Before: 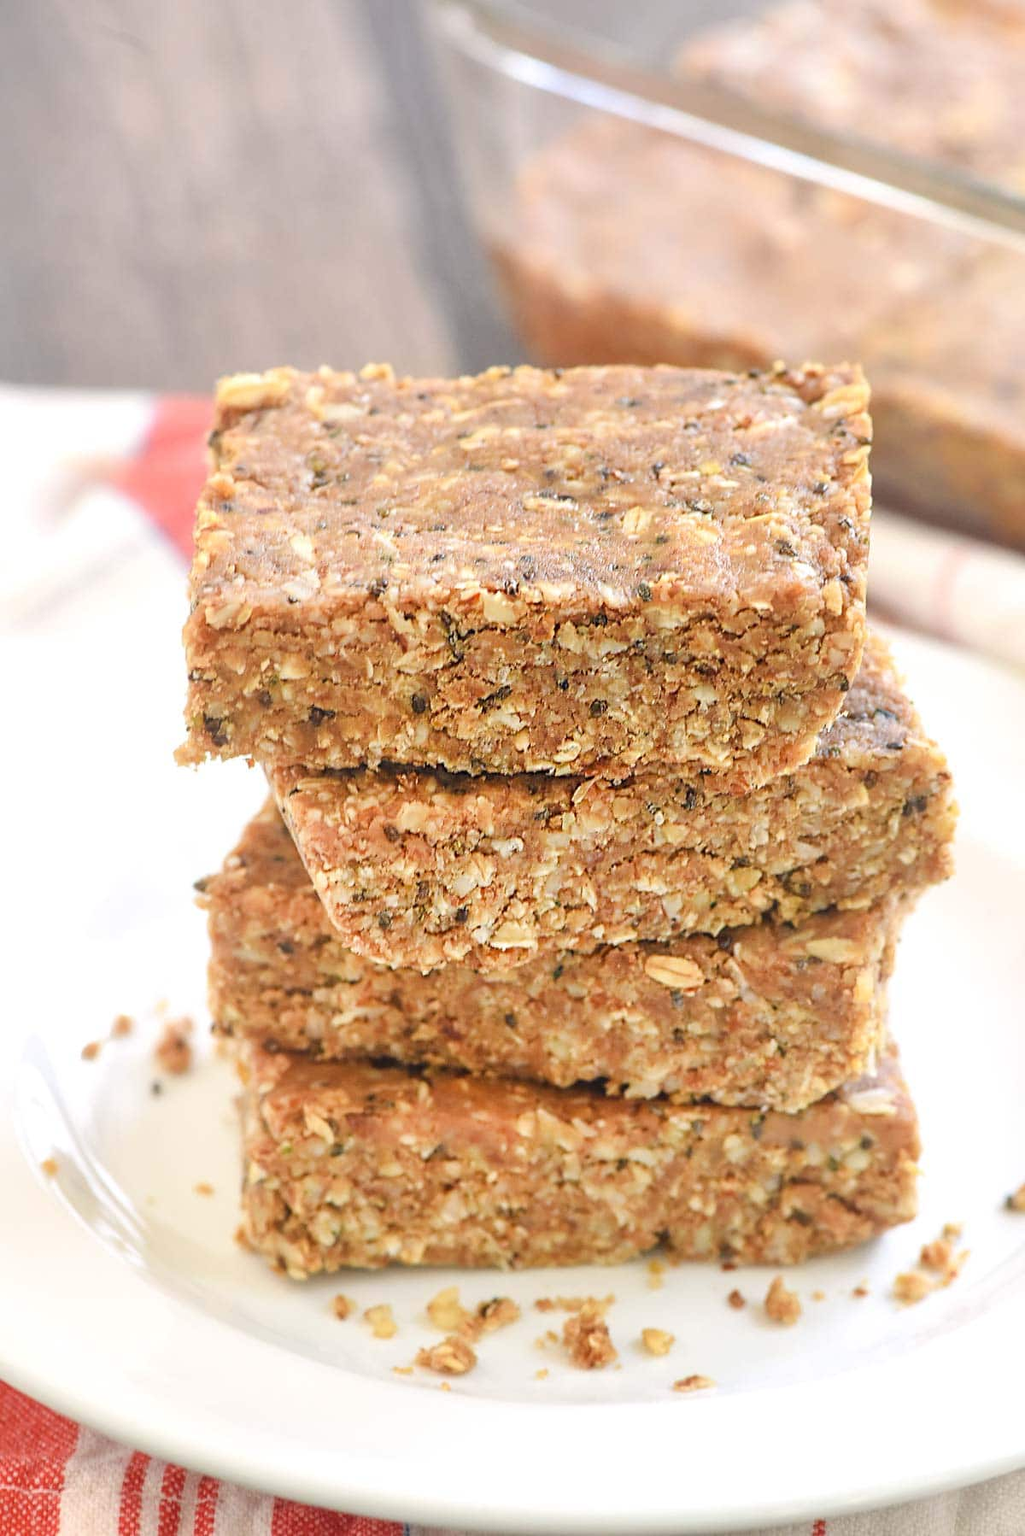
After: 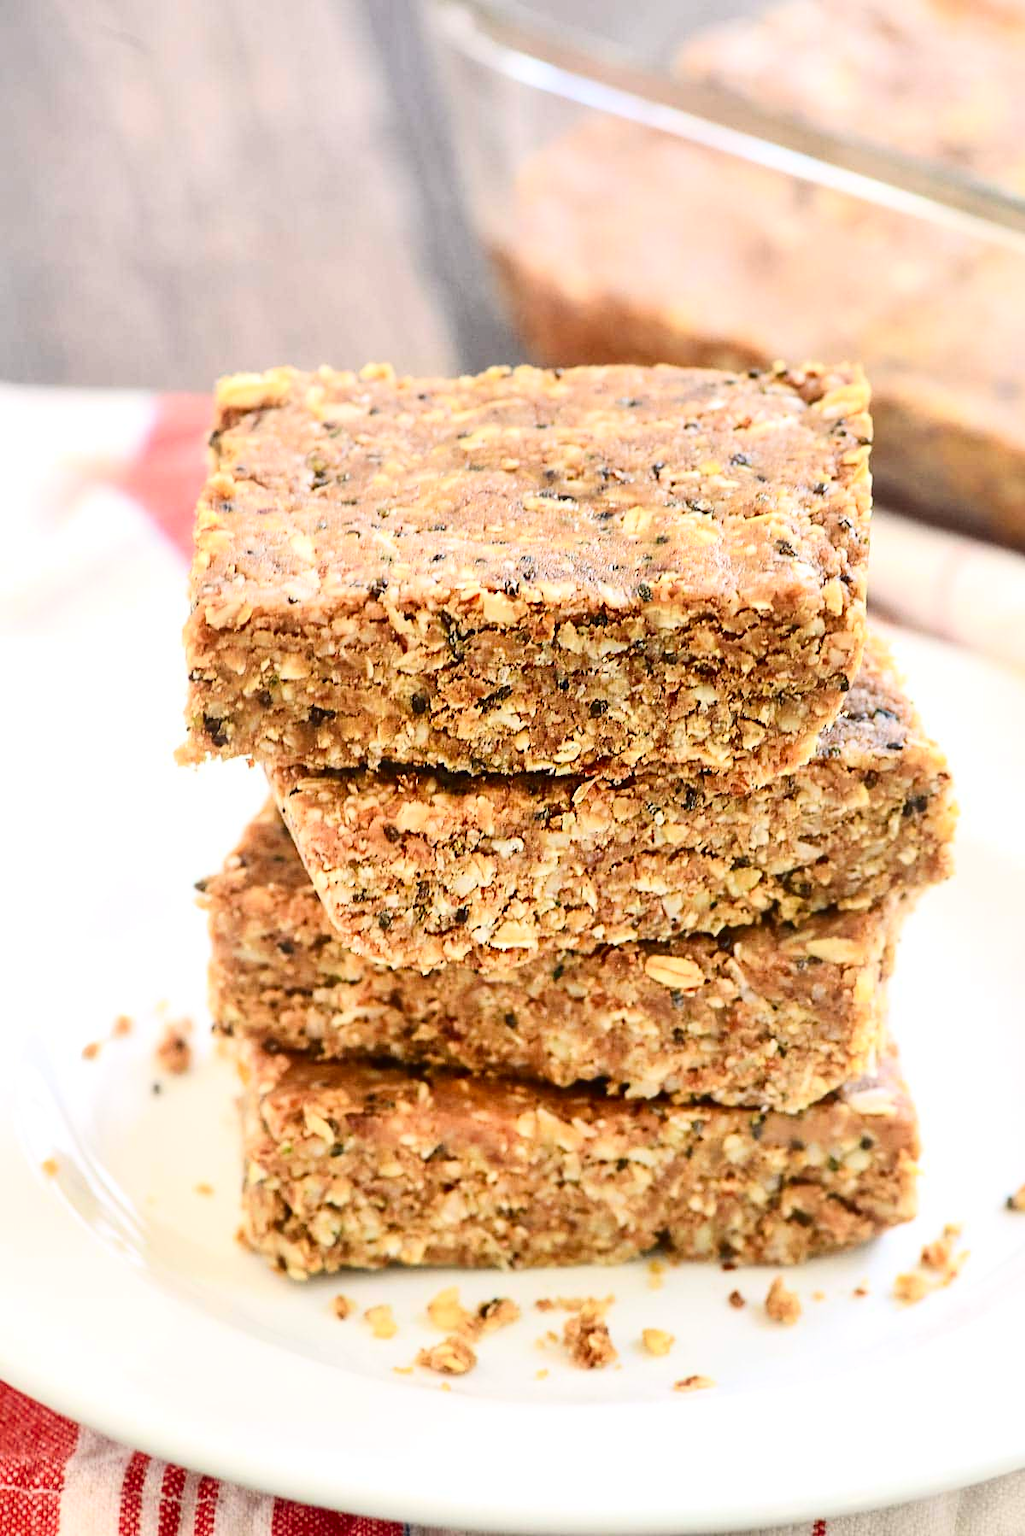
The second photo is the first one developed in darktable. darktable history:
contrast brightness saturation: contrast 0.314, brightness -0.082, saturation 0.173
